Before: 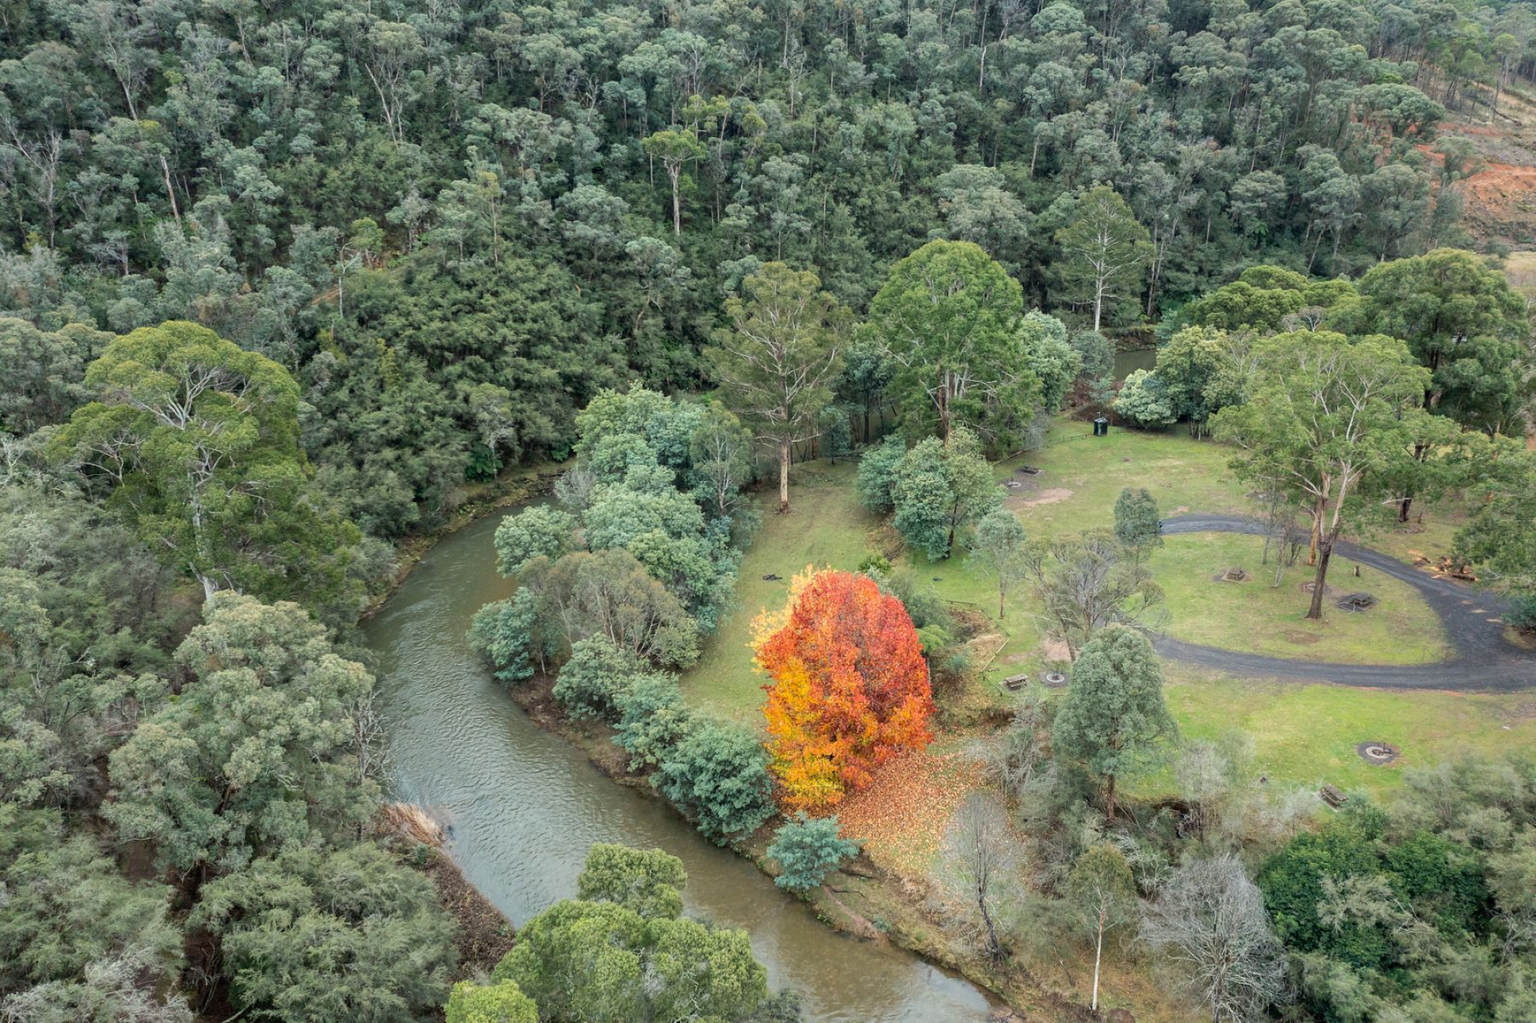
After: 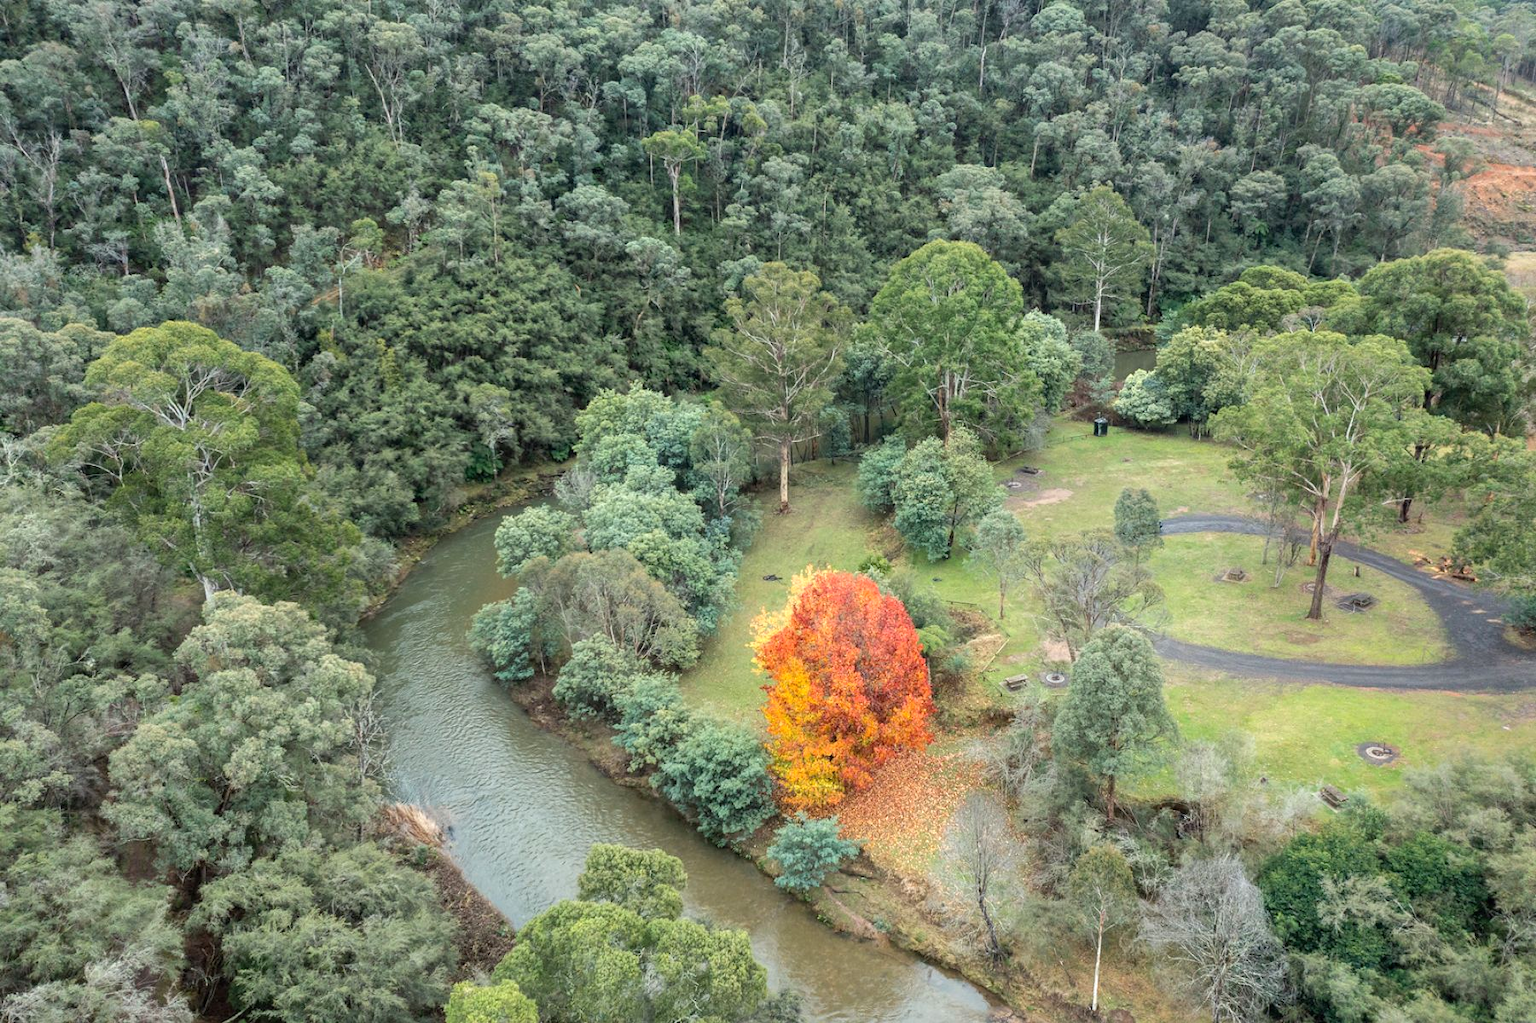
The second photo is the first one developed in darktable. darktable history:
exposure: black level correction 0, exposure 0.302 EV, compensate exposure bias true, compensate highlight preservation false
